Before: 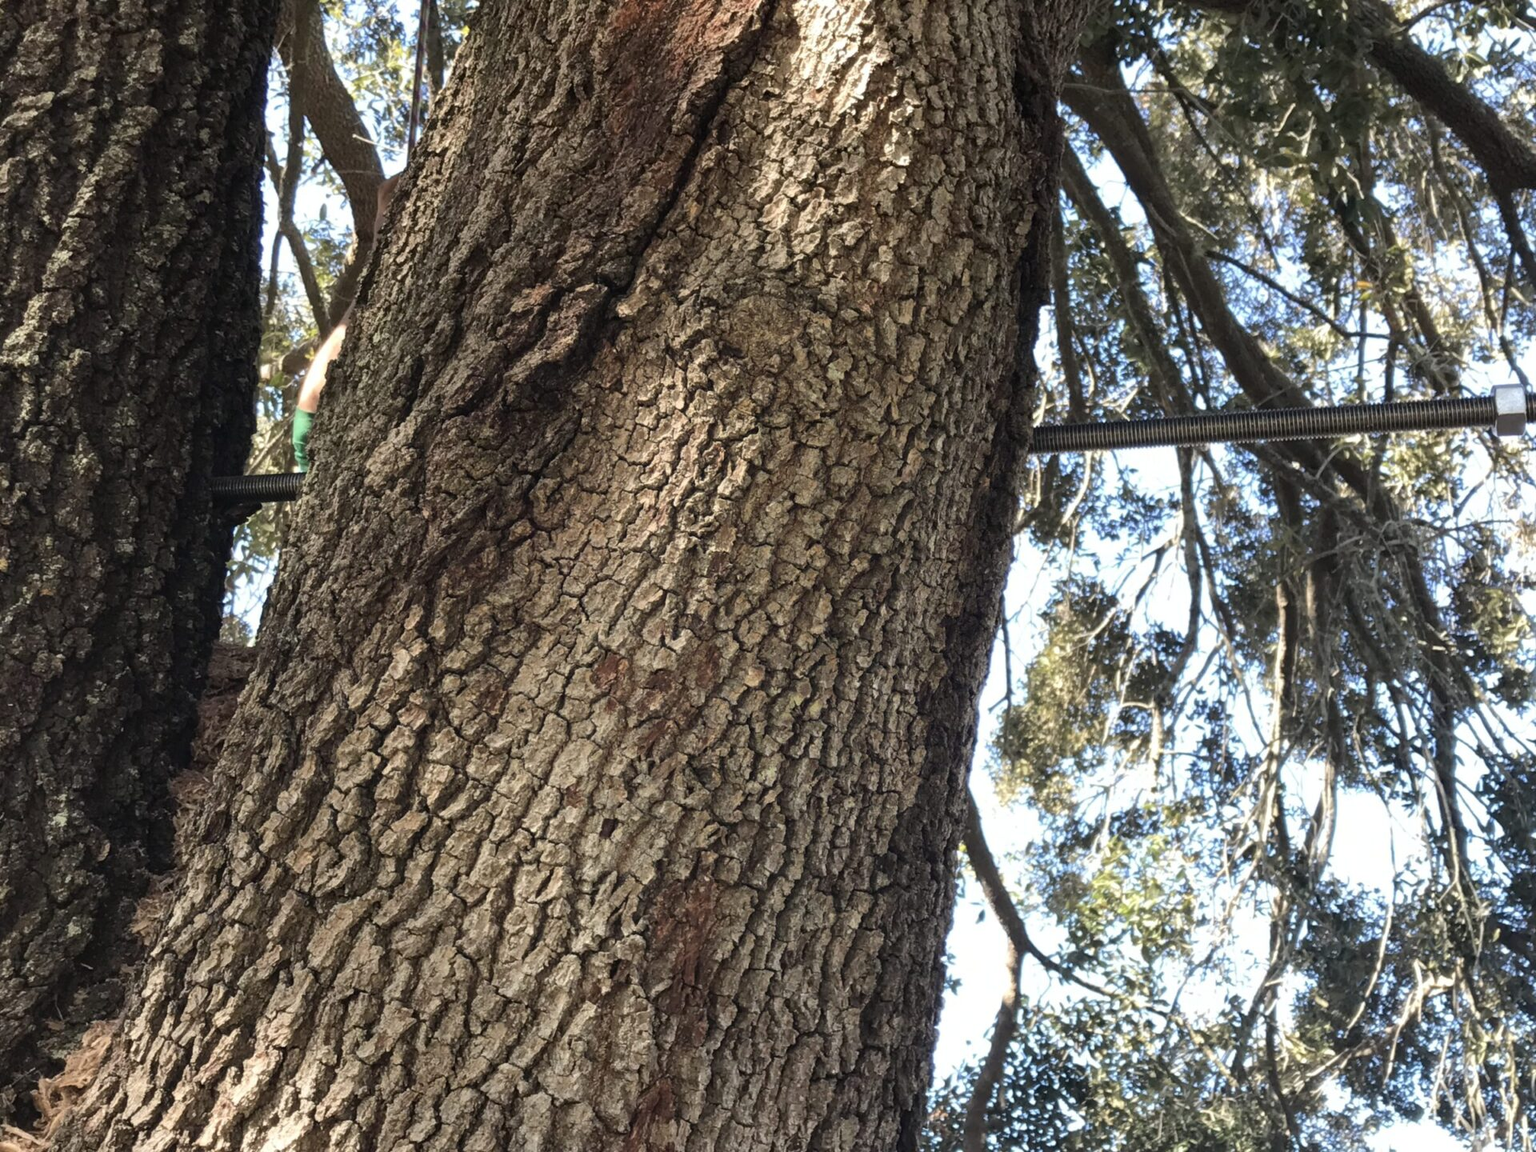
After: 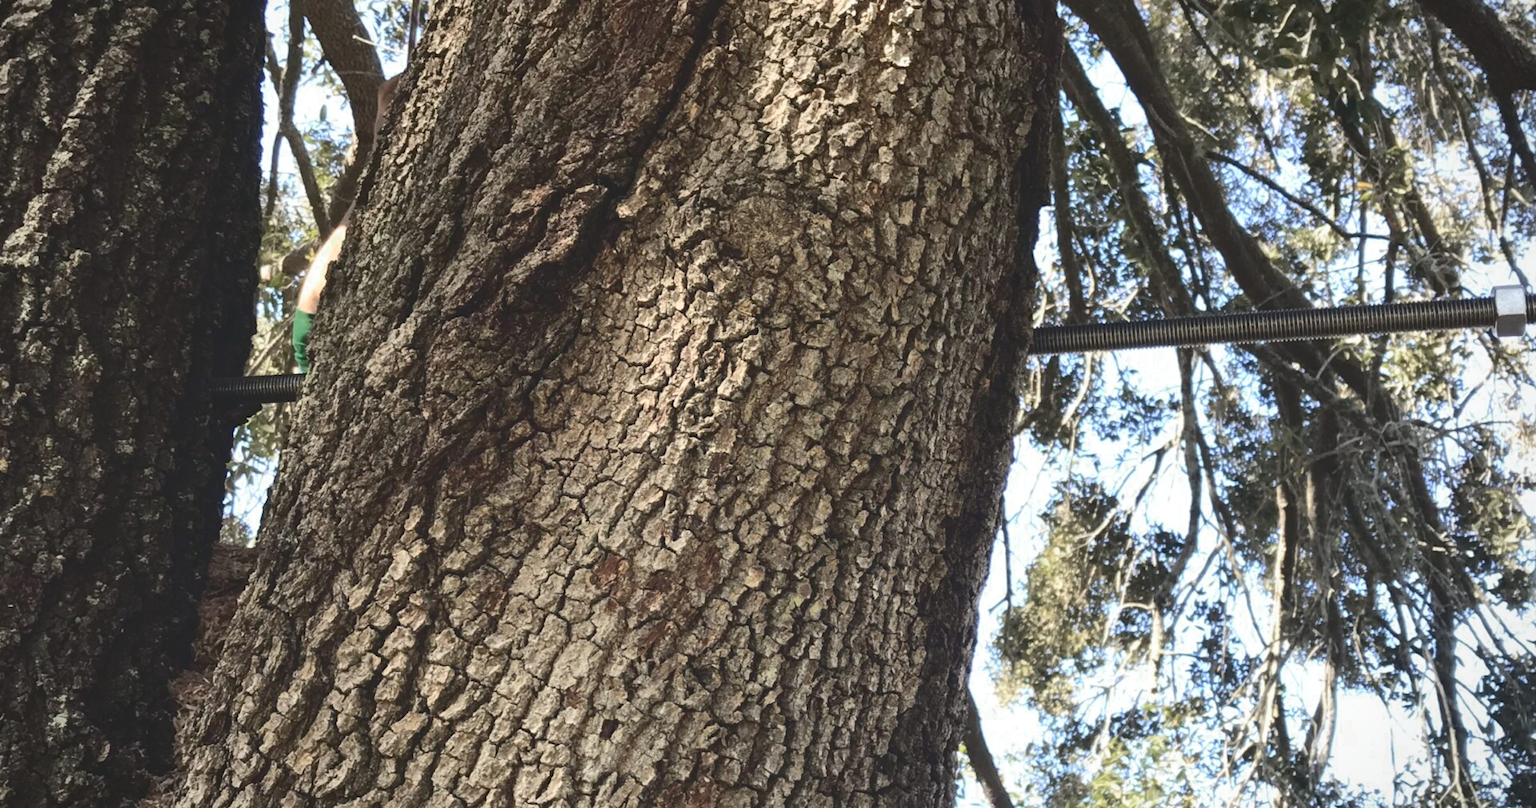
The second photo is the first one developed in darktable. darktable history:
tone equalizer: edges refinement/feathering 500, mask exposure compensation -1.57 EV, preserve details no
vignetting: fall-off start 84.34%, fall-off radius 80.78%, width/height ratio 1.219
crop and rotate: top 8.656%, bottom 21.068%
color zones: curves: ch0 [(0, 0.558) (0.143, 0.548) (0.286, 0.447) (0.429, 0.259) (0.571, 0.5) (0.714, 0.5) (0.857, 0.593) (1, 0.558)]; ch1 [(0, 0.543) (0.01, 0.544) (0.12, 0.492) (0.248, 0.458) (0.5, 0.534) (0.748, 0.5) (0.99, 0.469) (1, 0.543)]; ch2 [(0, 0.507) (0.143, 0.522) (0.286, 0.505) (0.429, 0.5) (0.571, 0.5) (0.714, 0.5) (0.857, 0.5) (1, 0.507)]
tone curve: curves: ch0 [(0, 0.129) (0.187, 0.207) (0.729, 0.789) (1, 1)], color space Lab, independent channels, preserve colors none
